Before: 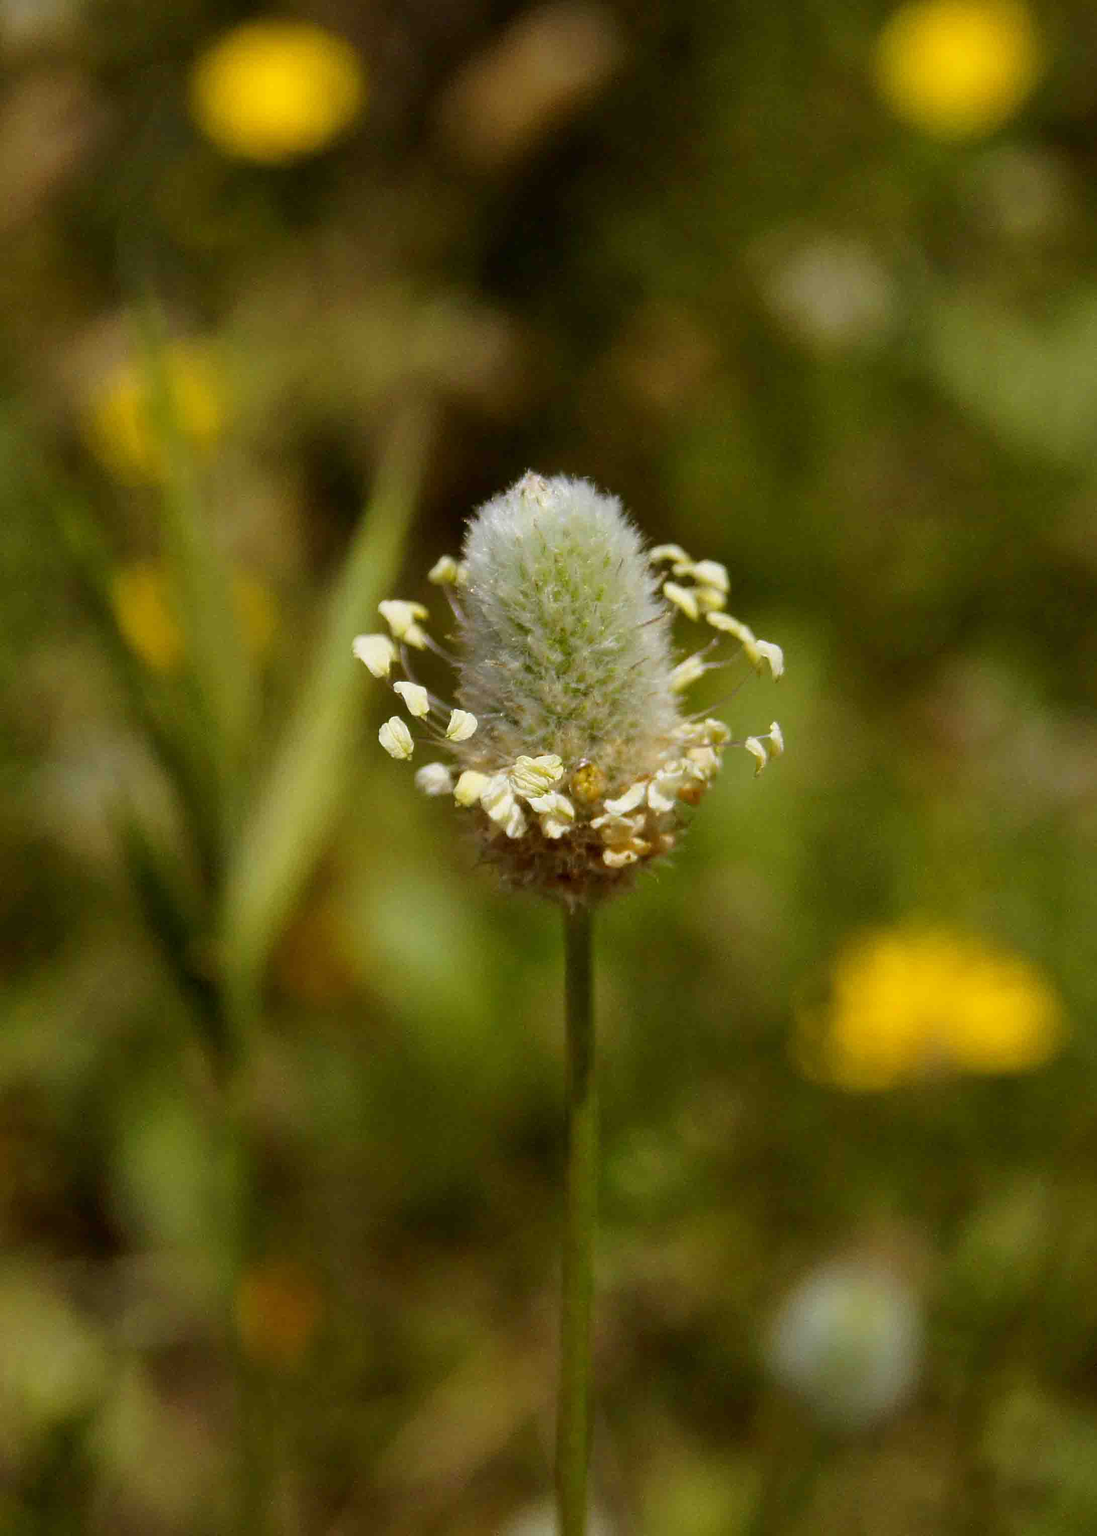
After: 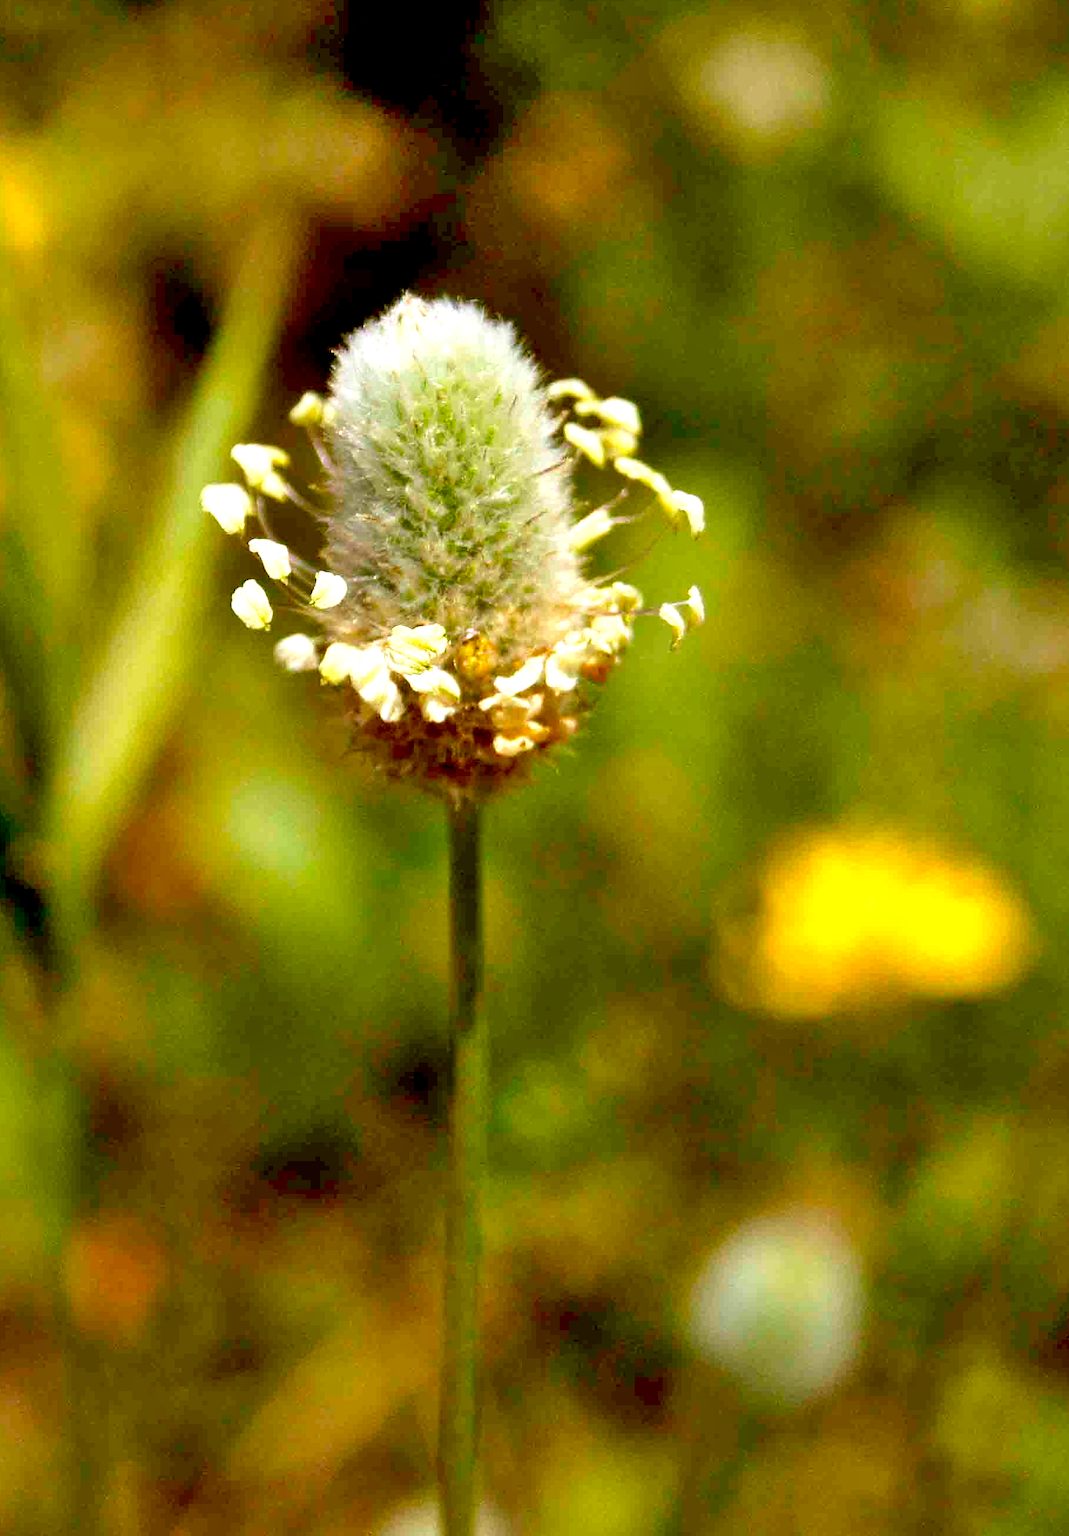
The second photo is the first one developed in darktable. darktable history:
exposure: black level correction 0.01, exposure 1 EV, compensate highlight preservation false
crop: left 16.491%, top 14.36%
velvia: strength 16.43%
shadows and highlights: soften with gaussian
